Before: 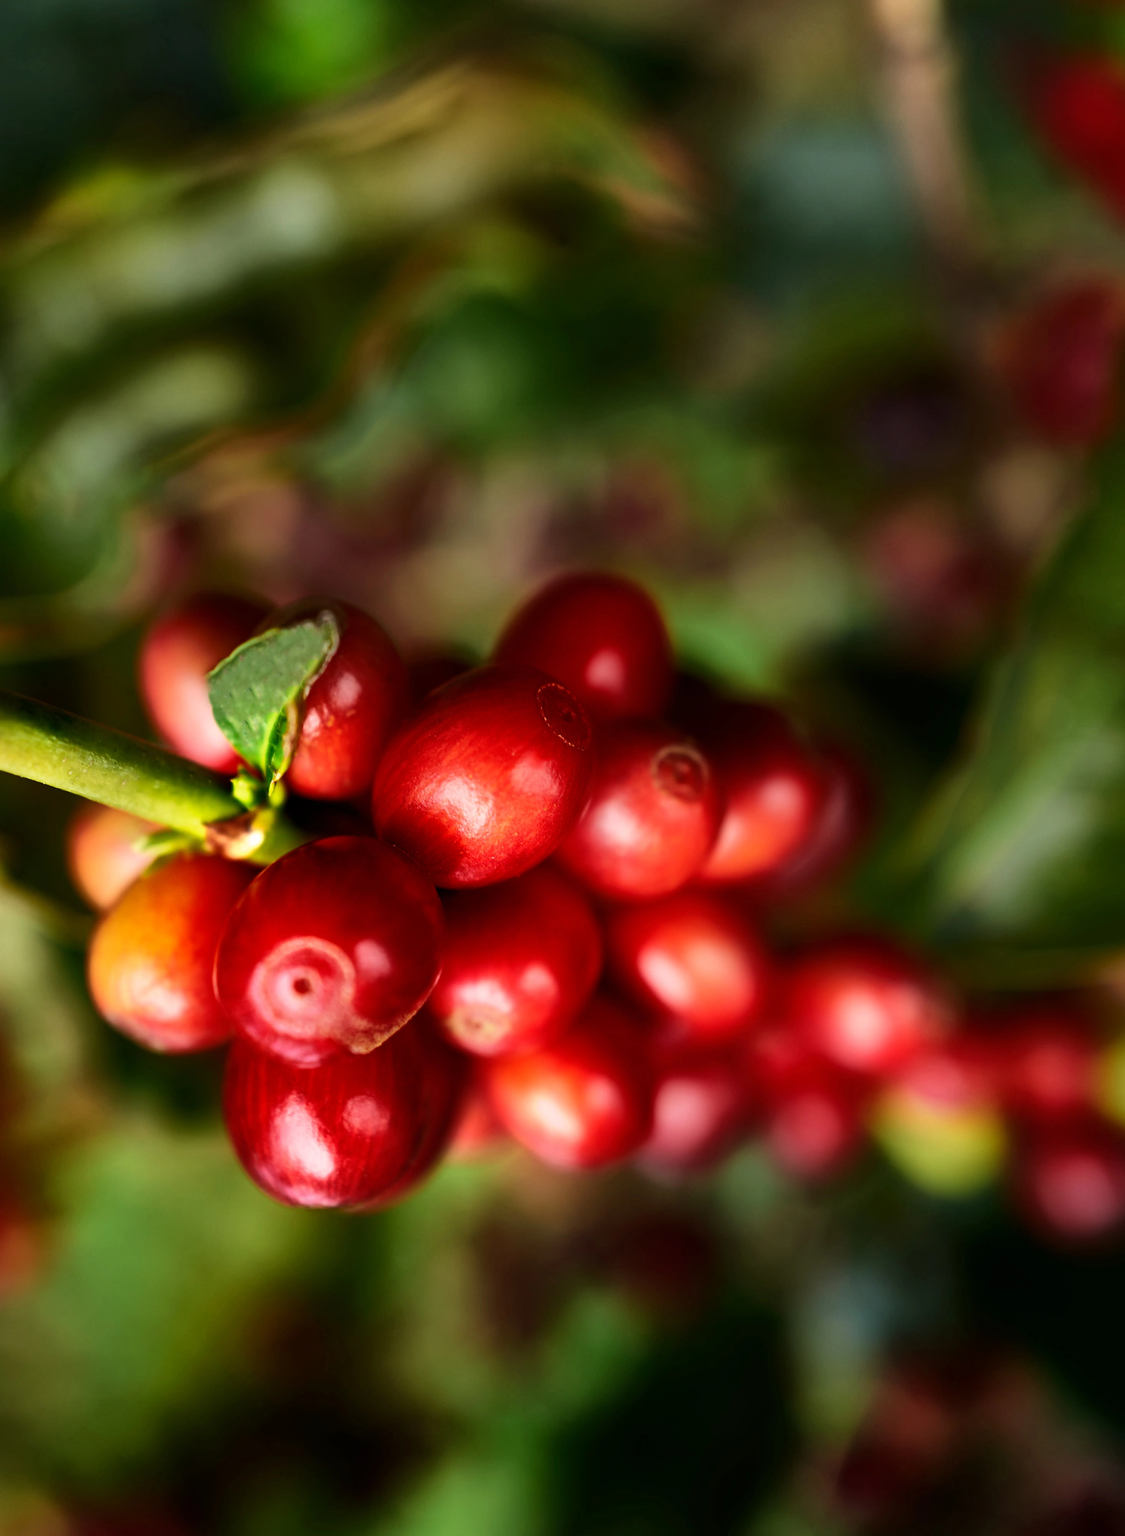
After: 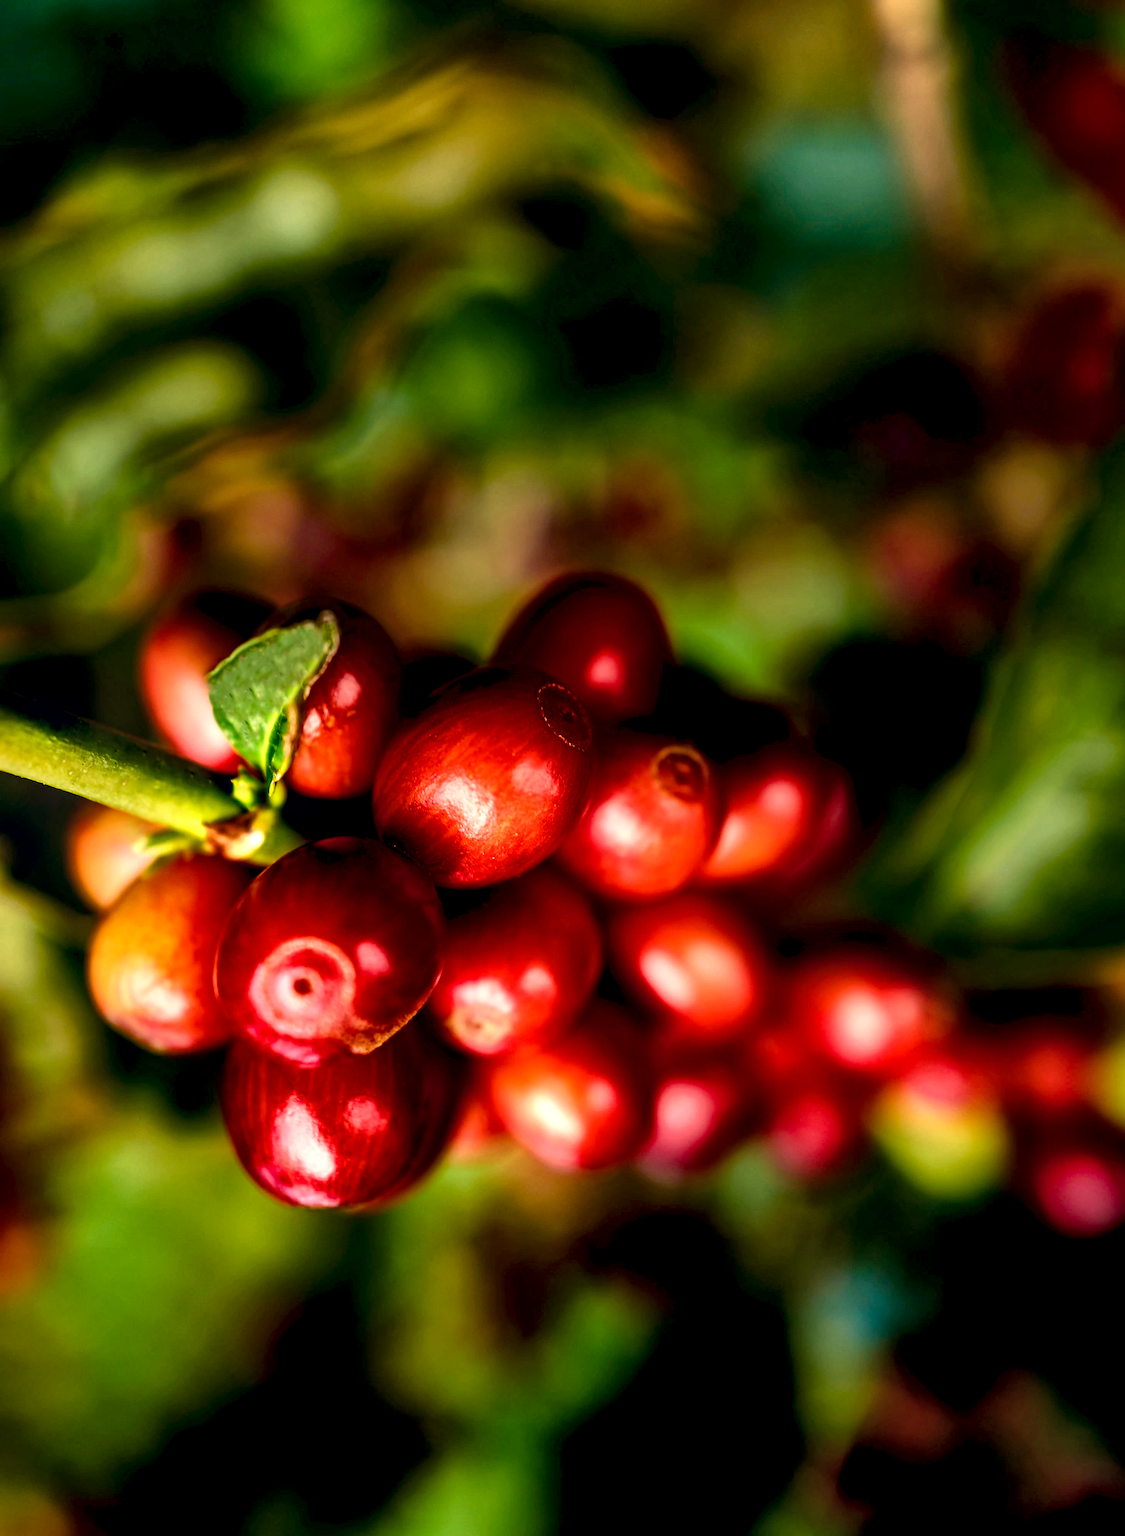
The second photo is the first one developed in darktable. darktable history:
local contrast: detail 150%
color balance rgb: shadows lift › chroma 1%, shadows lift › hue 240.84°, highlights gain › chroma 2%, highlights gain › hue 73.2°, global offset › luminance -0.5%, perceptual saturation grading › global saturation 20%, perceptual saturation grading › highlights -25%, perceptual saturation grading › shadows 50%, global vibrance 15%
color correction: highlights a* 0.207, highlights b* 2.7, shadows a* -0.874, shadows b* -4.78
velvia: strength 50%
sharpen: radius 0.969, amount 0.604
